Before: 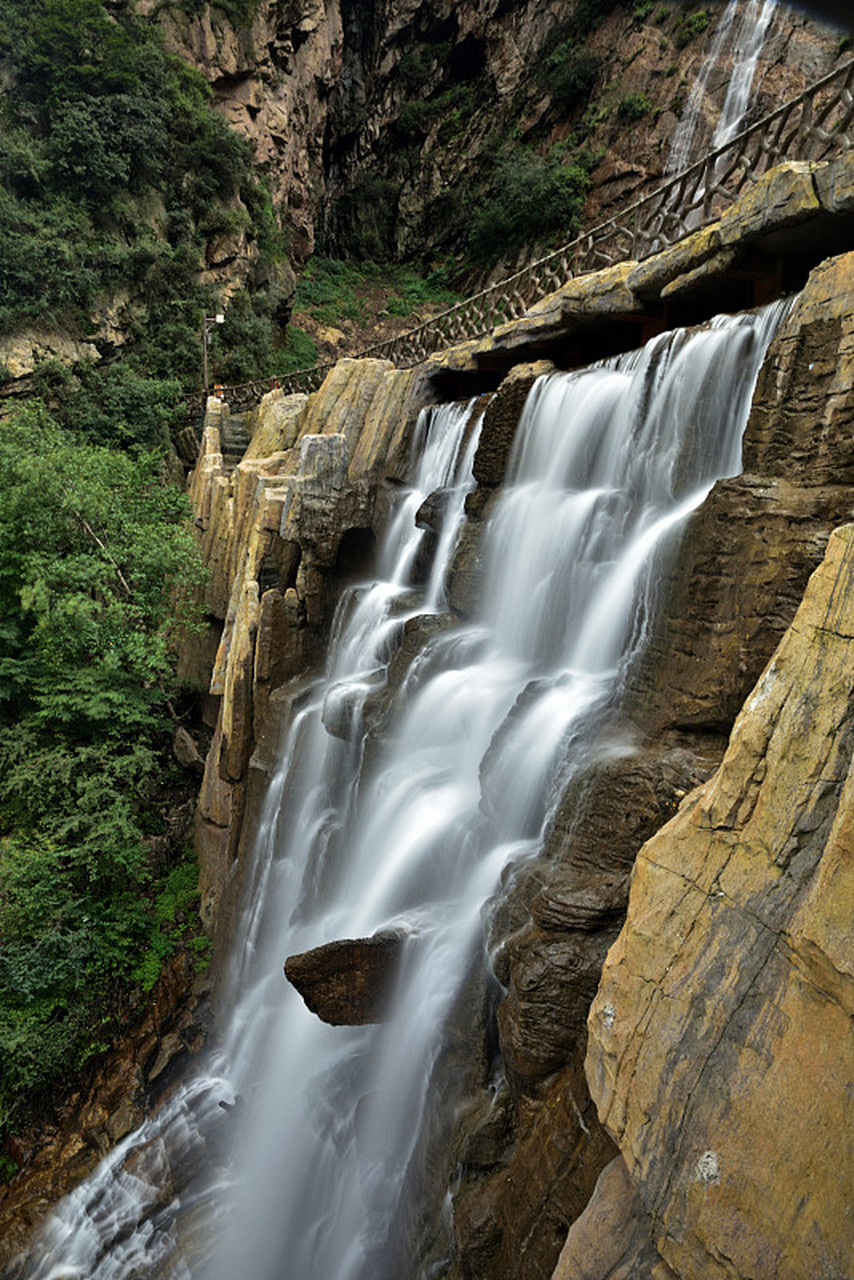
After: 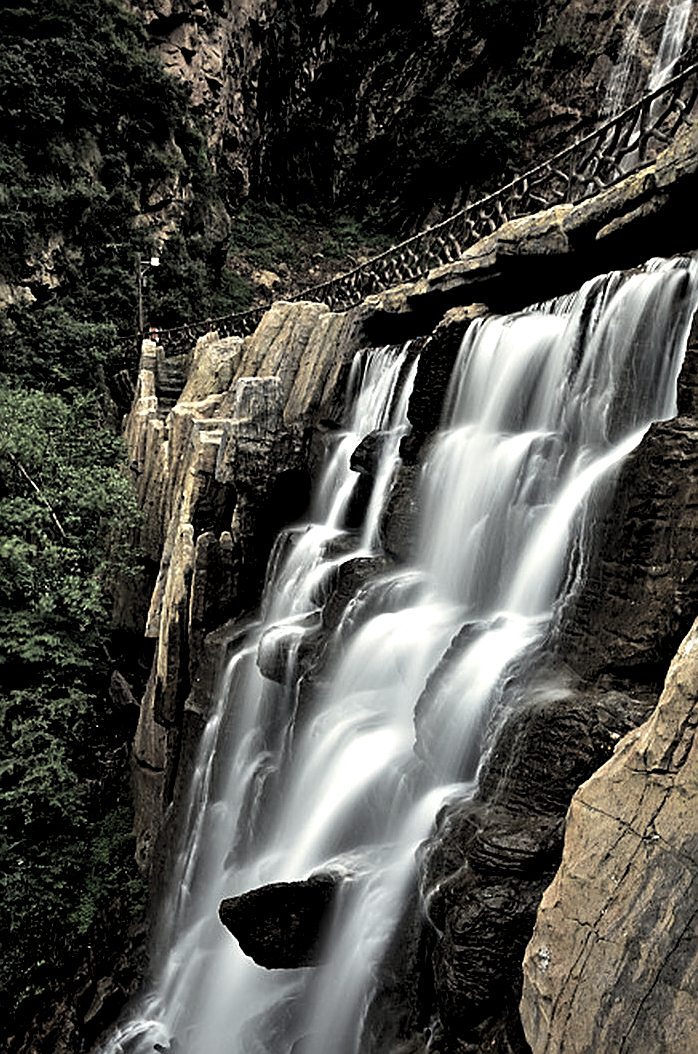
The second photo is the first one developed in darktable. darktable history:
sharpen: amount 0.495
color balance rgb: shadows lift › luminance 0.893%, shadows lift › chroma 0.314%, shadows lift › hue 19.82°, power › hue 329.82°, highlights gain › chroma 3.049%, highlights gain › hue 76.35°, perceptual saturation grading › global saturation -28.074%, perceptual saturation grading › highlights -20.318%, perceptual saturation grading › mid-tones -23.751%, perceptual saturation grading › shadows -23.766%, global vibrance 40.558%
crop and rotate: left 7.67%, top 4.481%, right 10.555%, bottom 13.124%
levels: levels [0.182, 0.542, 0.902]
